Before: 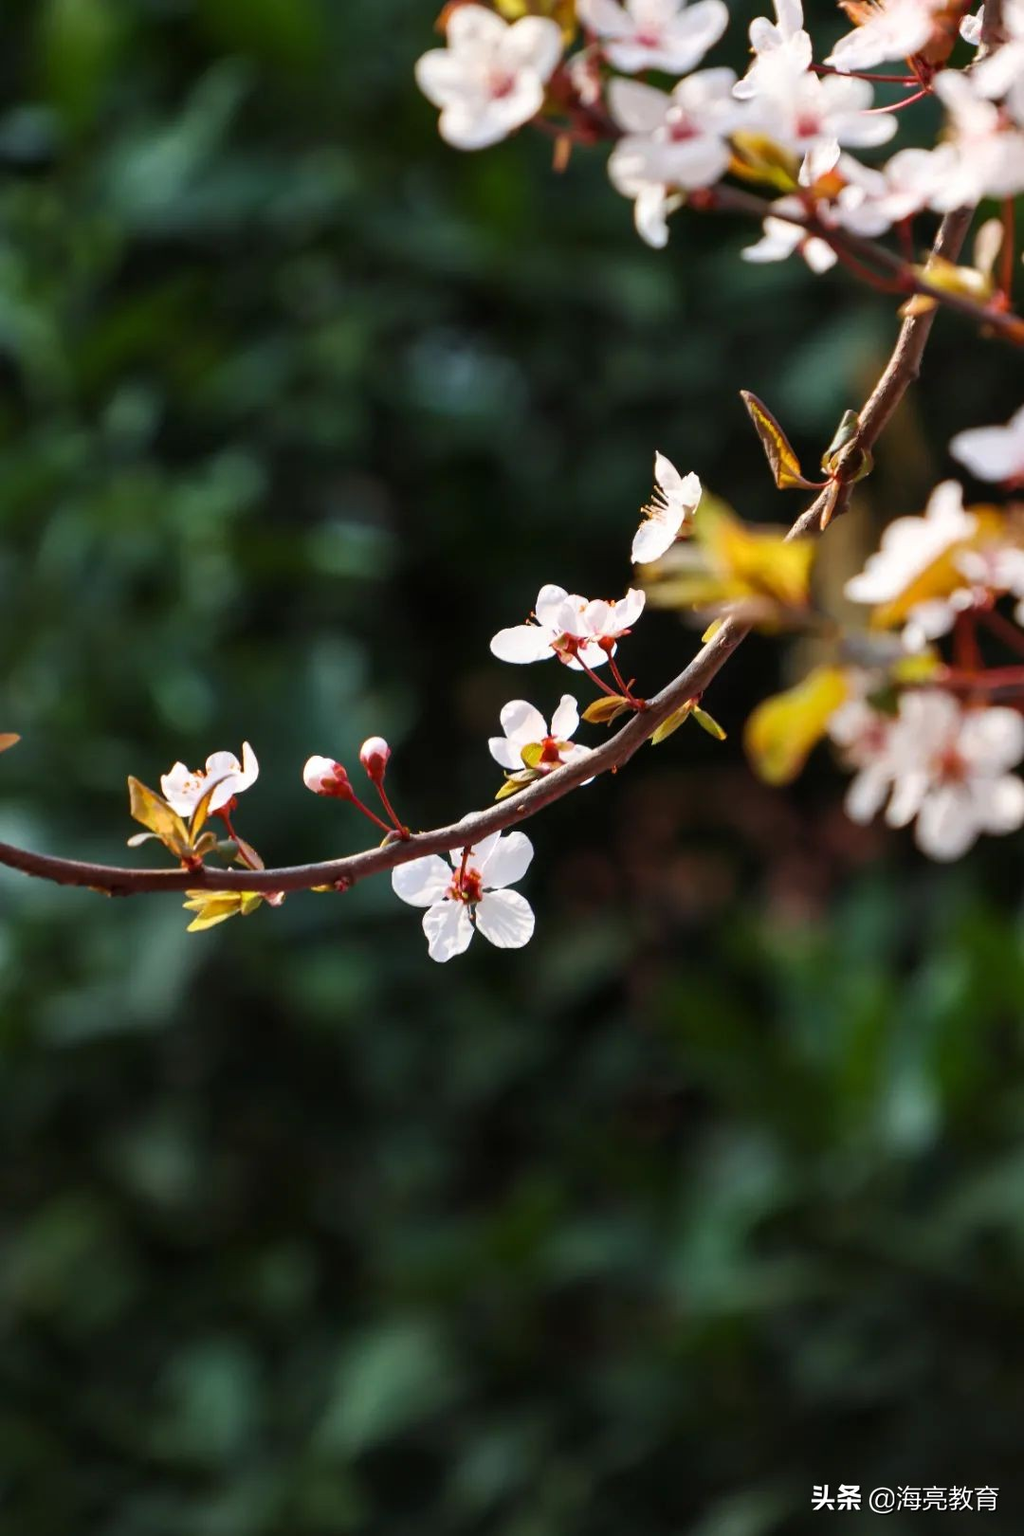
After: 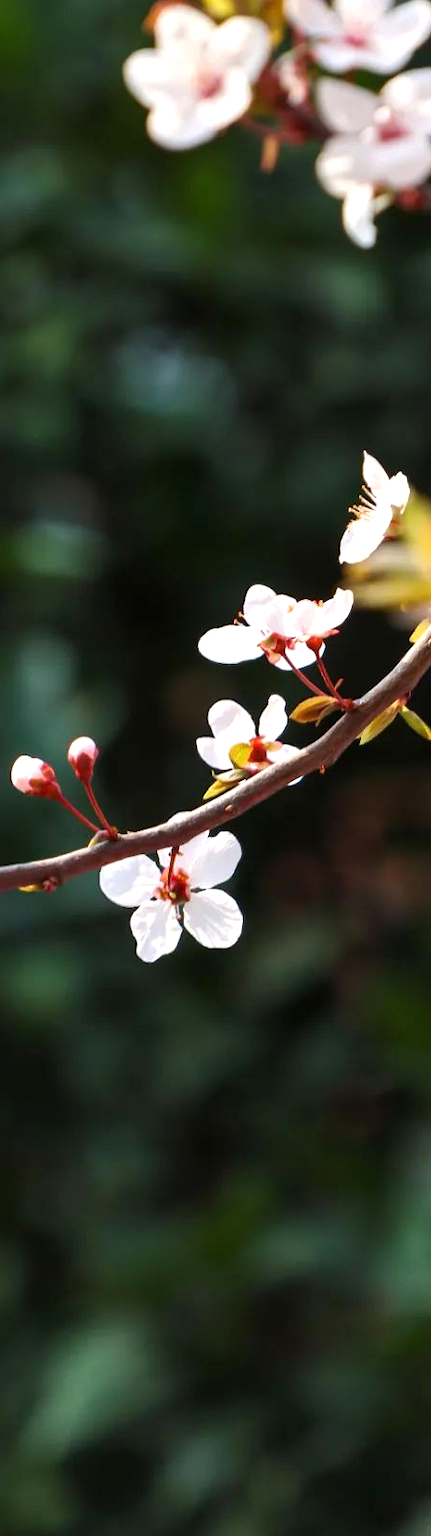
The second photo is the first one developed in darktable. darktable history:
exposure: exposure 0.367 EV, compensate highlight preservation false
crop: left 28.583%, right 29.231%
